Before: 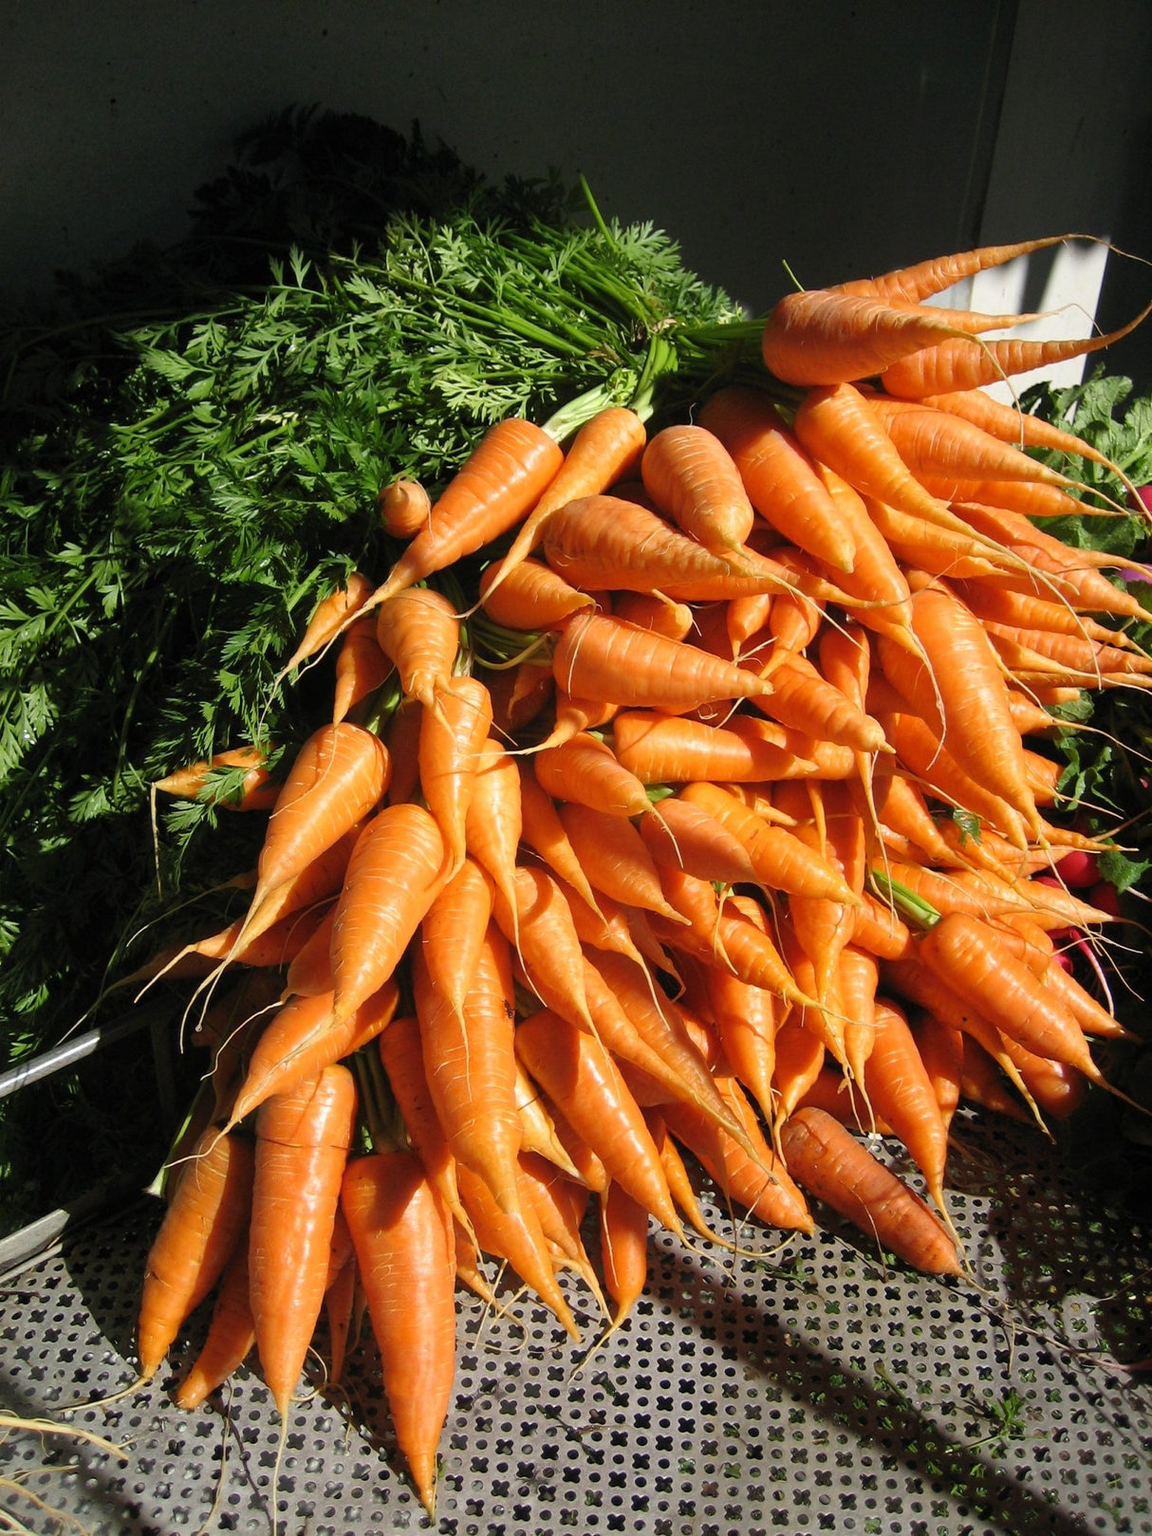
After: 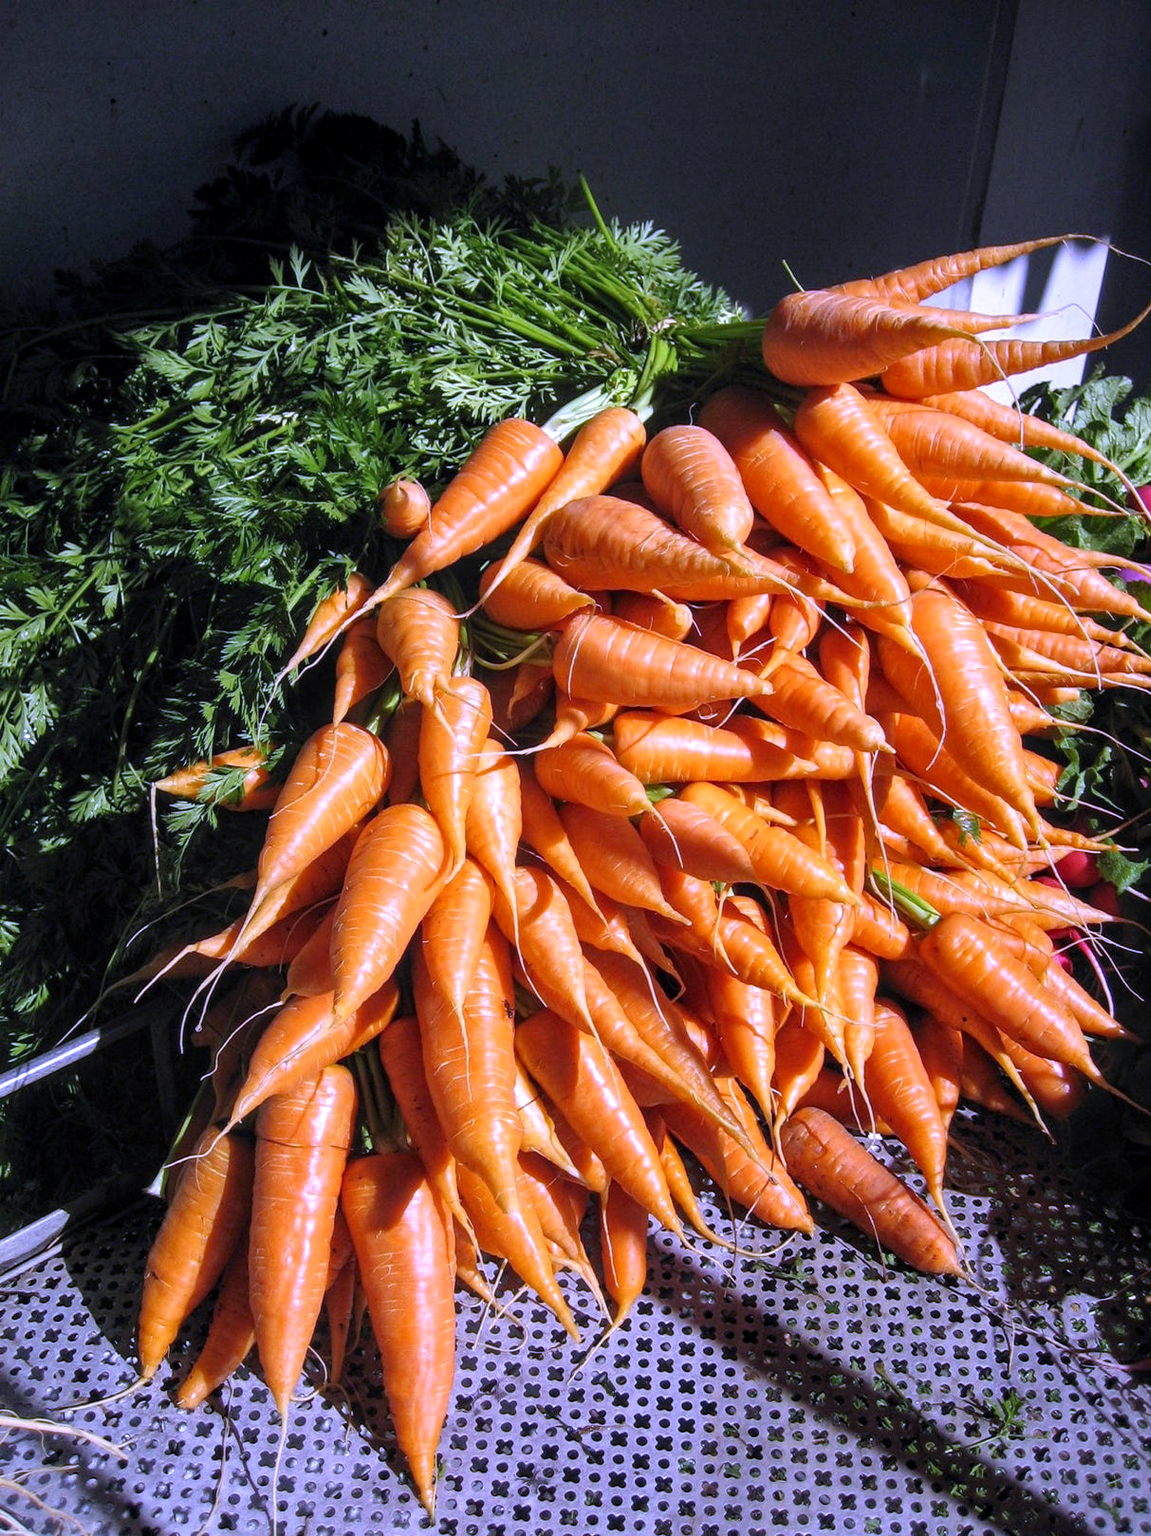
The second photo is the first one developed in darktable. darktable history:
local contrast: on, module defaults
exposure: exposure 0.127 EV
white balance: red 0.98, blue 1.61
